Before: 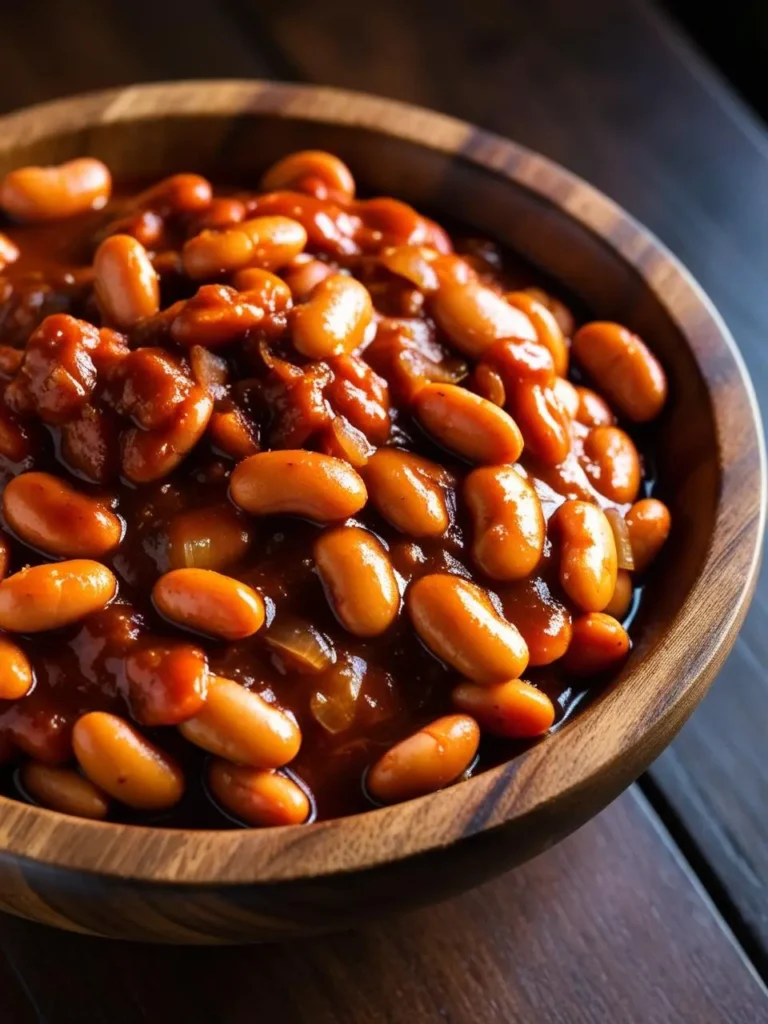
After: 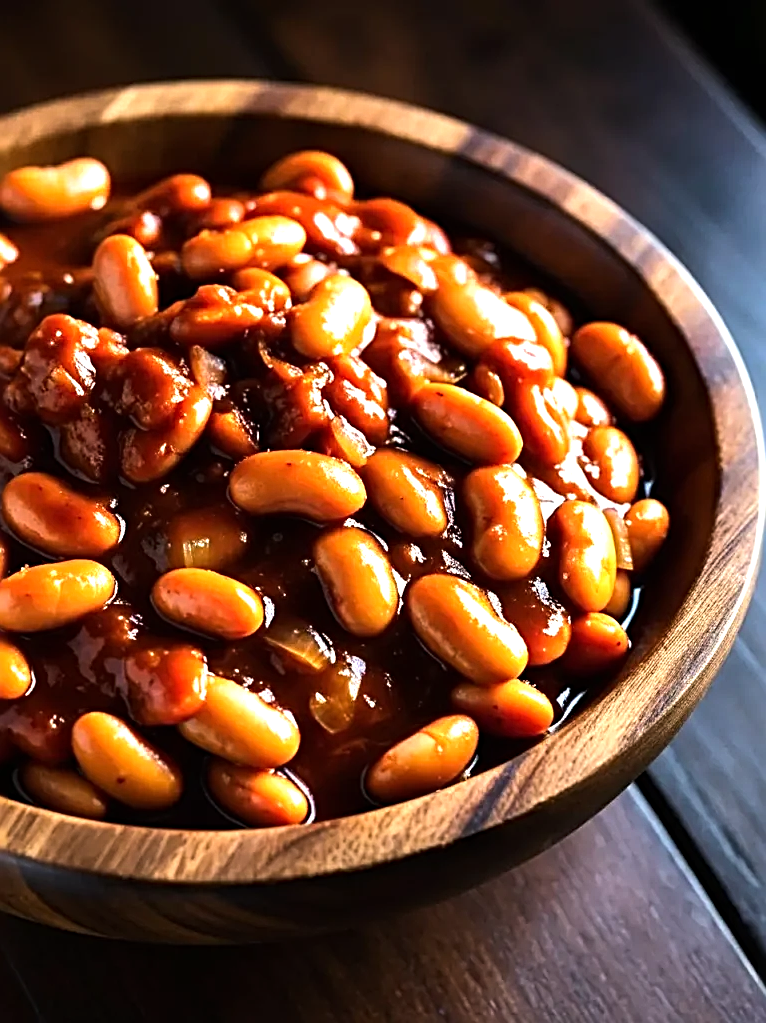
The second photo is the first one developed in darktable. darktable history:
exposure: exposure 0.298 EV, compensate highlight preservation false
crop and rotate: left 0.176%, bottom 0.014%
sharpen: radius 2.815, amount 0.728
tone equalizer: -8 EV -0.783 EV, -7 EV -0.681 EV, -6 EV -0.561 EV, -5 EV -0.361 EV, -3 EV 0.387 EV, -2 EV 0.6 EV, -1 EV 0.693 EV, +0 EV 0.773 EV, edges refinement/feathering 500, mask exposure compensation -1.57 EV, preserve details no
